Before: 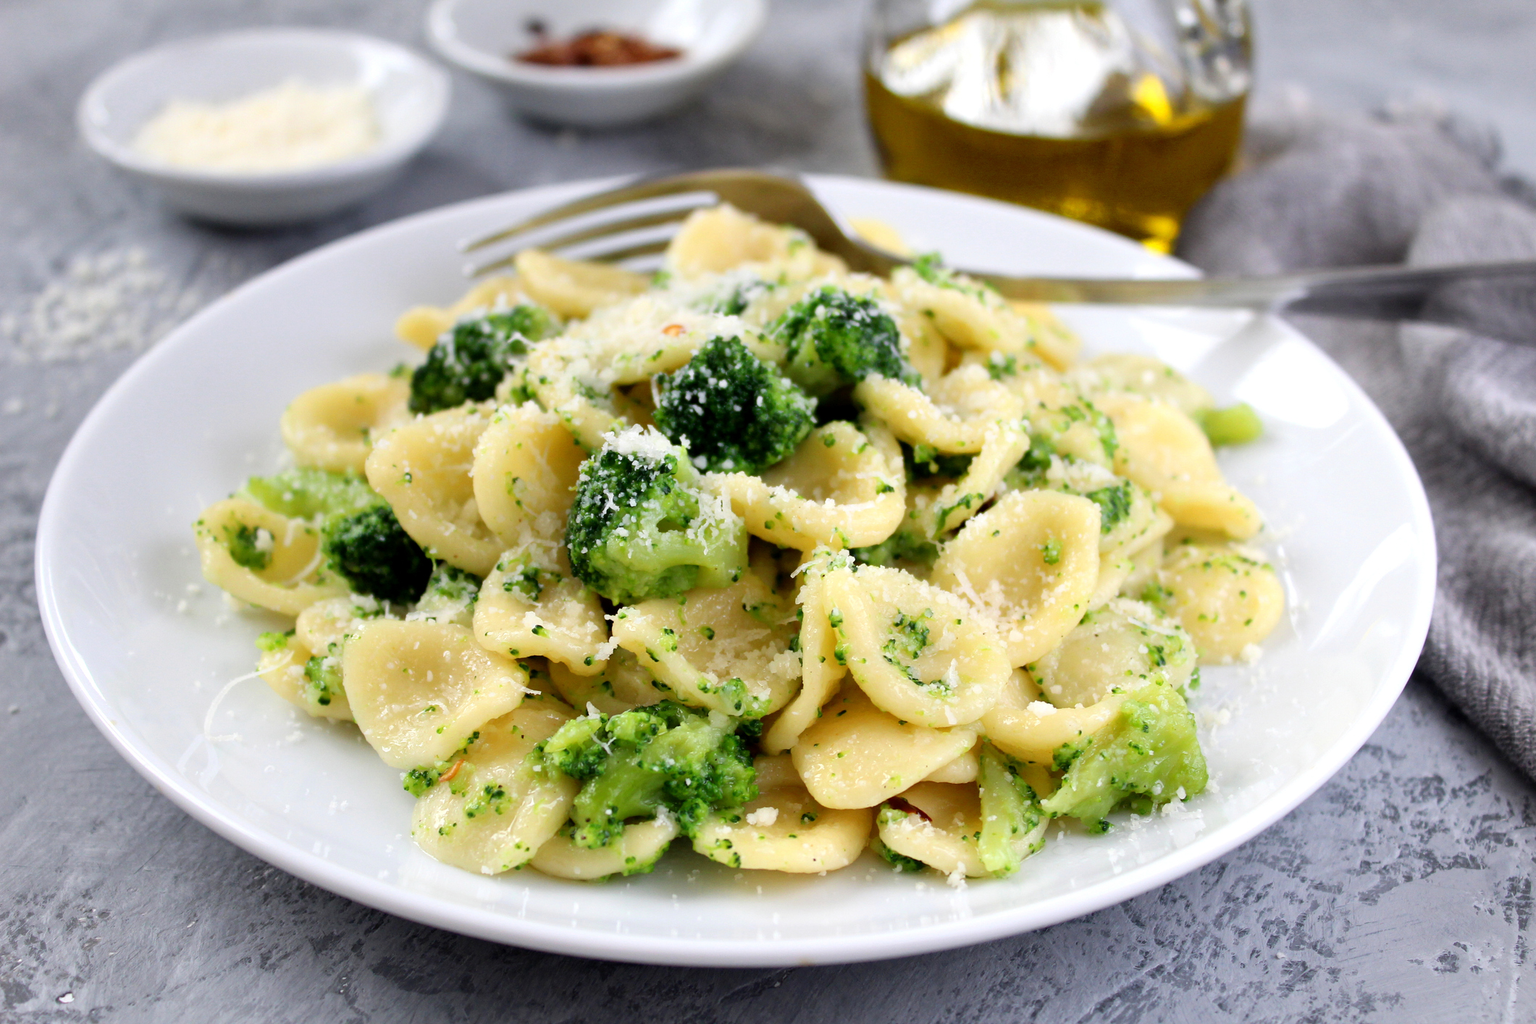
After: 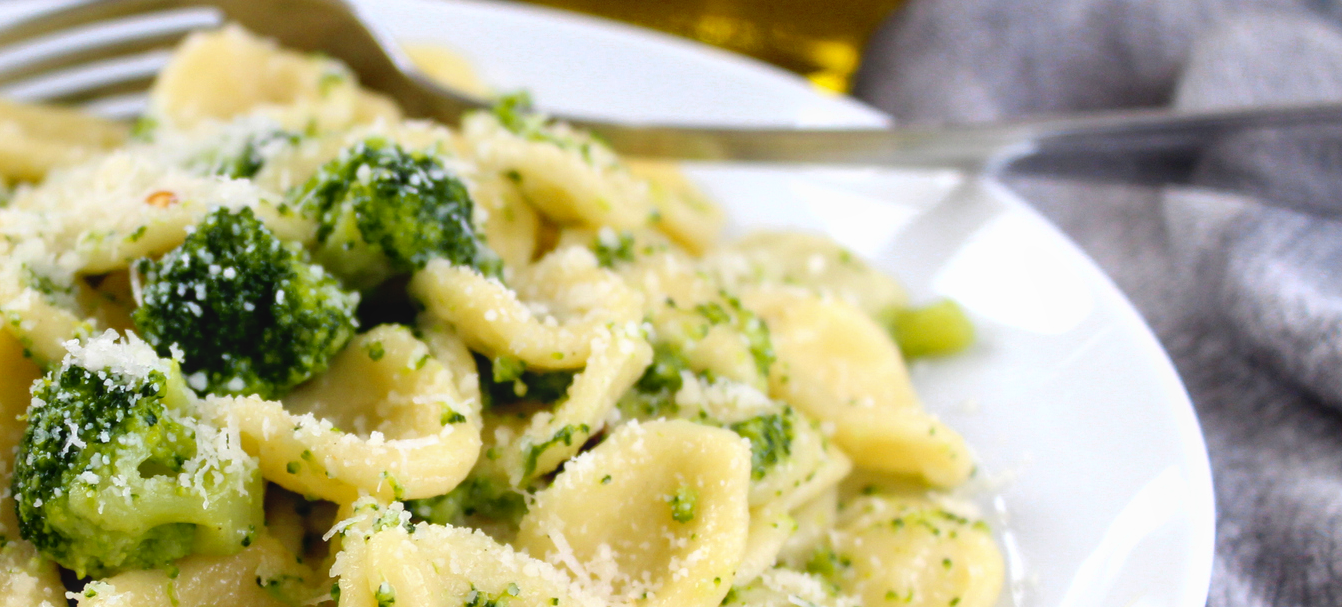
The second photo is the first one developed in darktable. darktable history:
local contrast: detail 109%
color zones: curves: ch0 [(0.254, 0.492) (0.724, 0.62)]; ch1 [(0.25, 0.528) (0.719, 0.796)]; ch2 [(0, 0.472) (0.25, 0.5) (0.73, 0.184)]
crop: left 36.282%, top 18.239%, right 0.427%, bottom 38.769%
